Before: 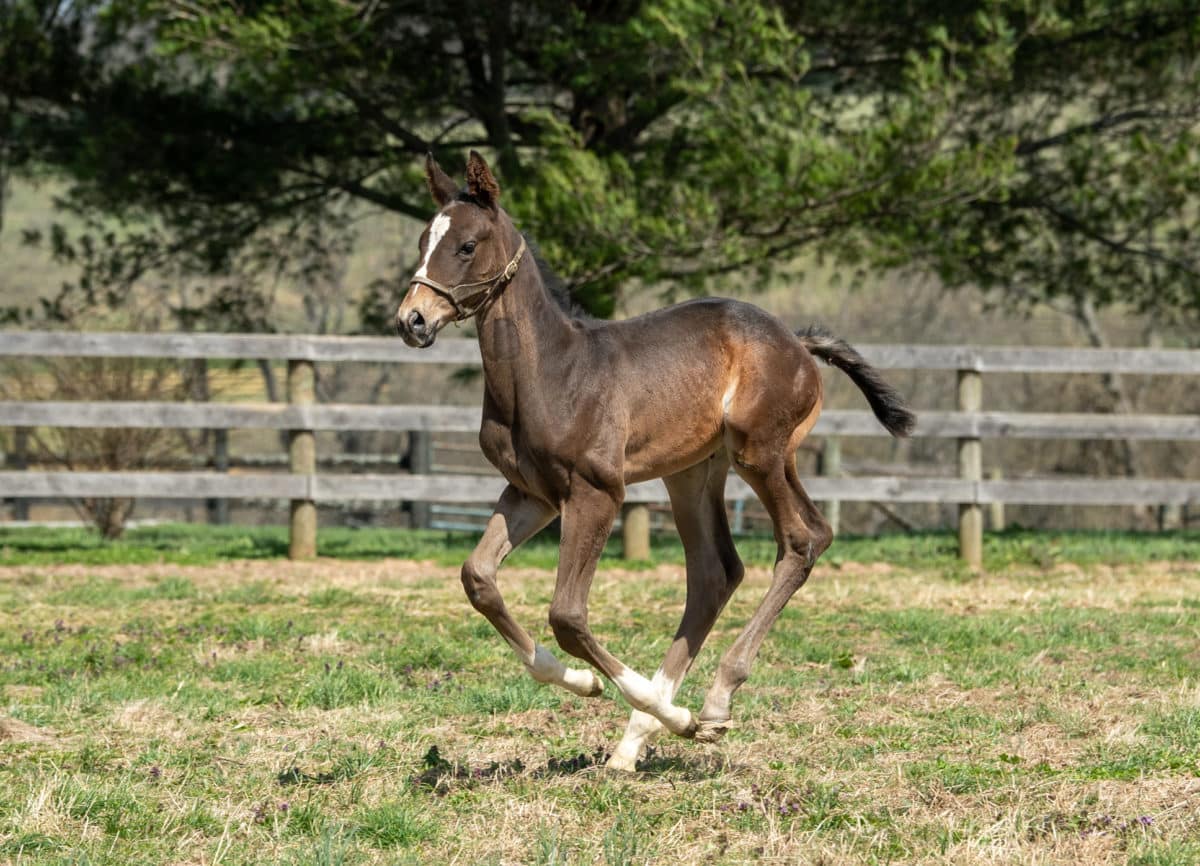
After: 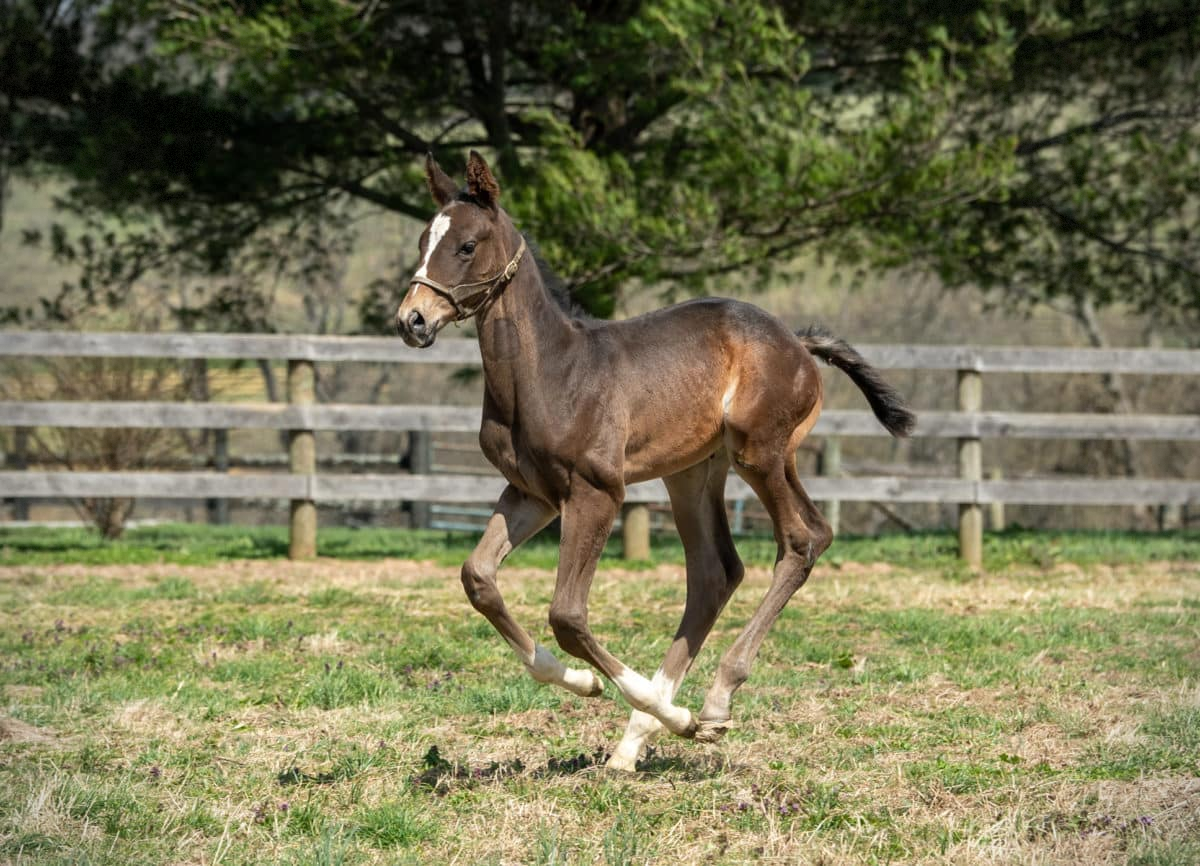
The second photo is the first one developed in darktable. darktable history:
vignetting: brightness -0.416, saturation -0.302, dithering 8-bit output
